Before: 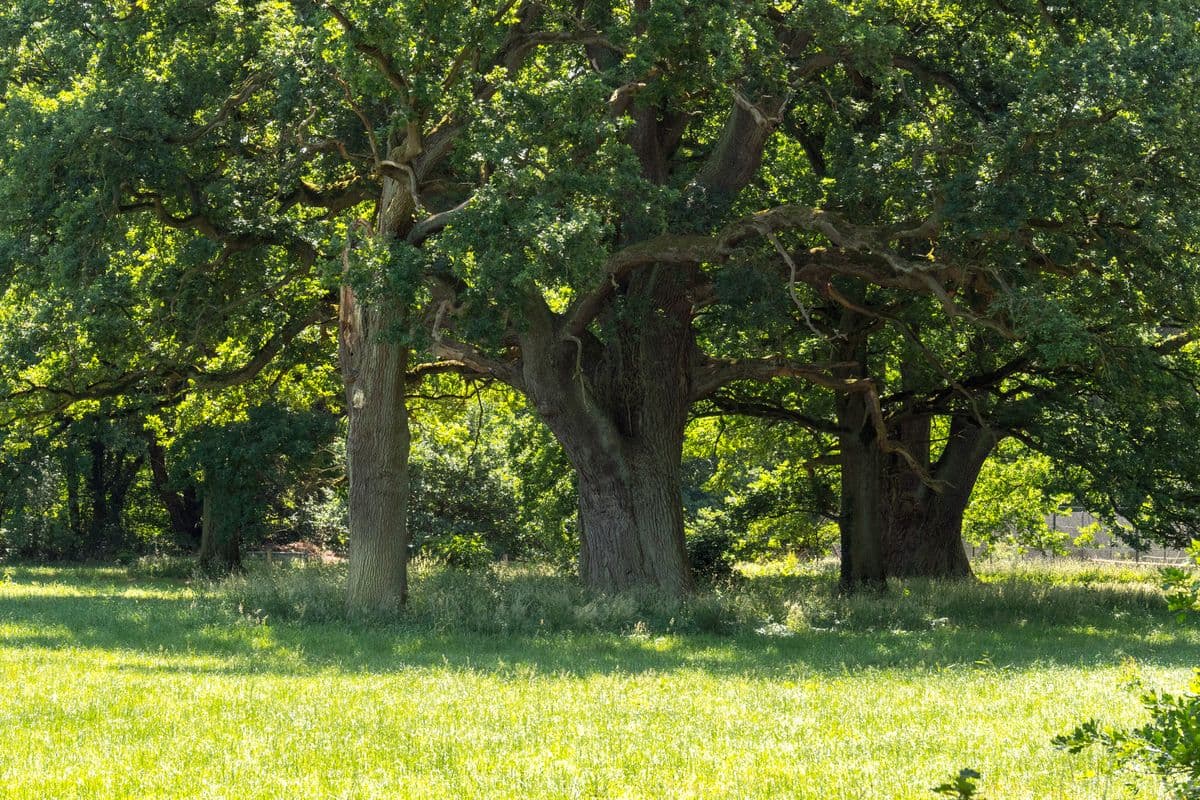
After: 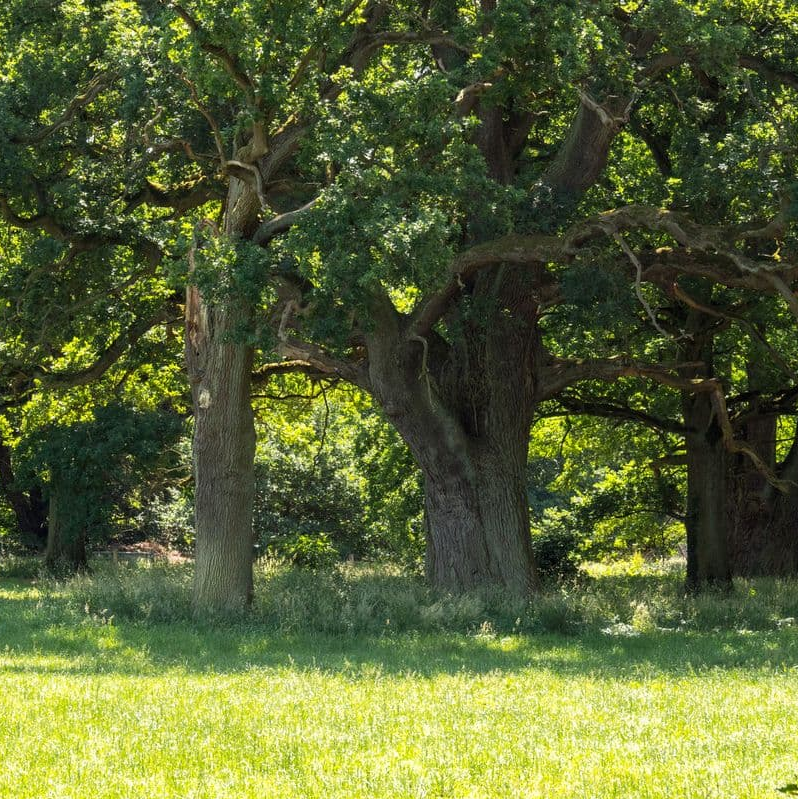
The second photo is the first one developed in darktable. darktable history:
crop and rotate: left 12.849%, right 20.638%
